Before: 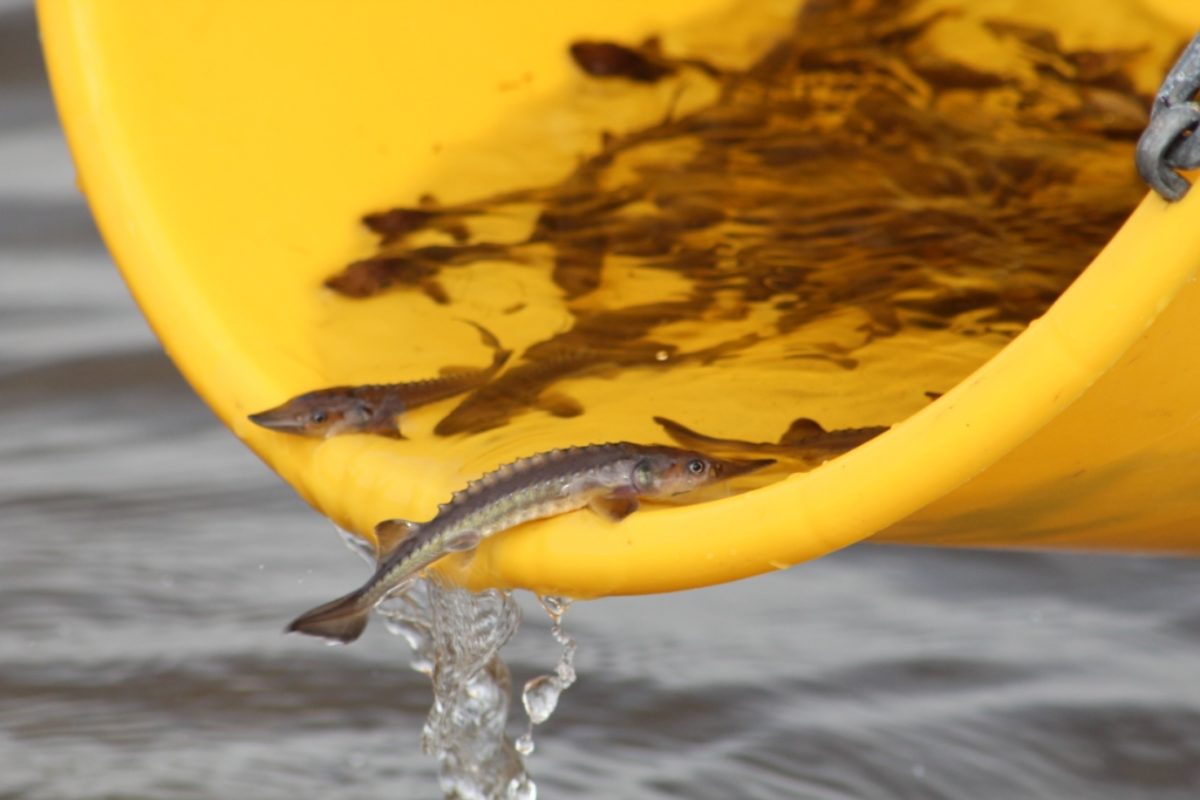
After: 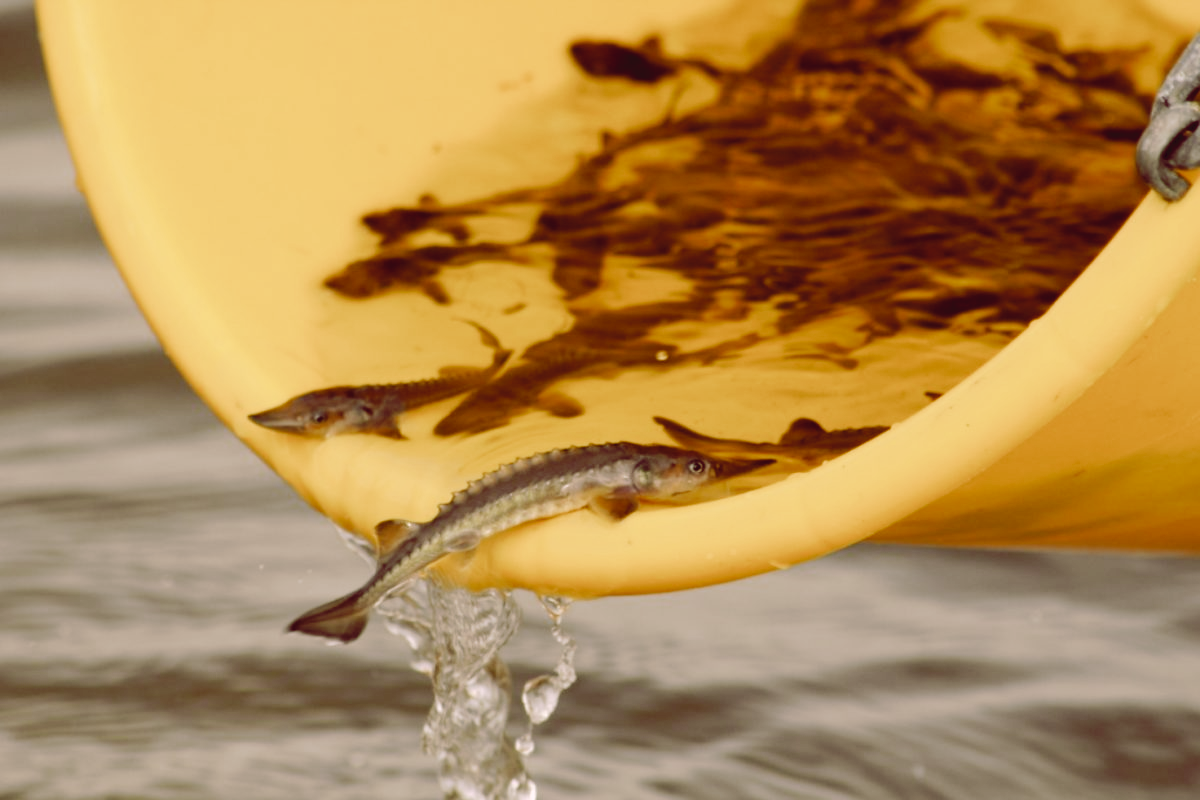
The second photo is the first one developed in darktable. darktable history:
tone curve: curves: ch0 [(0, 0) (0.003, 0.048) (0.011, 0.048) (0.025, 0.048) (0.044, 0.049) (0.069, 0.048) (0.1, 0.052) (0.136, 0.071) (0.177, 0.109) (0.224, 0.157) (0.277, 0.233) (0.335, 0.32) (0.399, 0.404) (0.468, 0.496) (0.543, 0.582) (0.623, 0.653) (0.709, 0.738) (0.801, 0.811) (0.898, 0.895) (1, 1)], preserve colors none
color look up table: target L [92.55, 86.48, 85.33, 88.9, 86.01, 85.25, 74.01, 74.78, 66.19, 62.1, 53.57, 51.16, 46.23, 38.78, 33.51, 16.73, 5.211, 201.53, 87.6, 86.49, 83.31, 74.05, 69.4, 58.93, 53.76, 47.79, 41.12, 33.62, 25.45, 5.493, 80.31, 83.74, 79.84, 55.95, 61.52, 76.25, 49.8, 66.3, 42.83, 44.79, 28.02, 38.55, 25.78, 5.366, 85.36, 83.55, 62.96, 65.59, 42.26], target a [-9.887, -27.26, -17.58, -6.618, -38.8, -21.66, -48.98, -19.23, -2.362, 0.06, -23.53, -7.744, -30.32, -2.783, -0.721, 3.068, 33.55, 0, 4.673, 4.033, 14.13, 22.03, 26.66, 51.69, 57.39, 23.58, 43.6, 41.16, 31.38, 35.15, 21.44, 17.45, 28.52, 30.65, 11.7, 23.85, 59.23, 14.02, 14.76, 37.67, 36.73, 34.39, 29.03, 34.98, -2.34, 10.54, -11.21, 3.454, 6.485], target b [56.19, 24.84, 4.244, 8.044, 62.37, 82.22, 67.9, 50.58, 59.54, 28.58, 27.4, 15.04, 36.75, 32.61, 16.32, 28.39, 8.497, -0.001, 35.19, 57.63, 8.115, 49.58, 30.72, 18.98, 47.91, 26.26, 39.34, 11.07, 43.26, 9.047, -5.68, -13.22, -20.97, -0.372, -4.648, -25.44, -15.12, -17.95, 0.869, -33.3, -13.09, -40.86, -27.16, 8.436, -10.5, -14.3, 2.791, 4.678, -10.23], num patches 49
